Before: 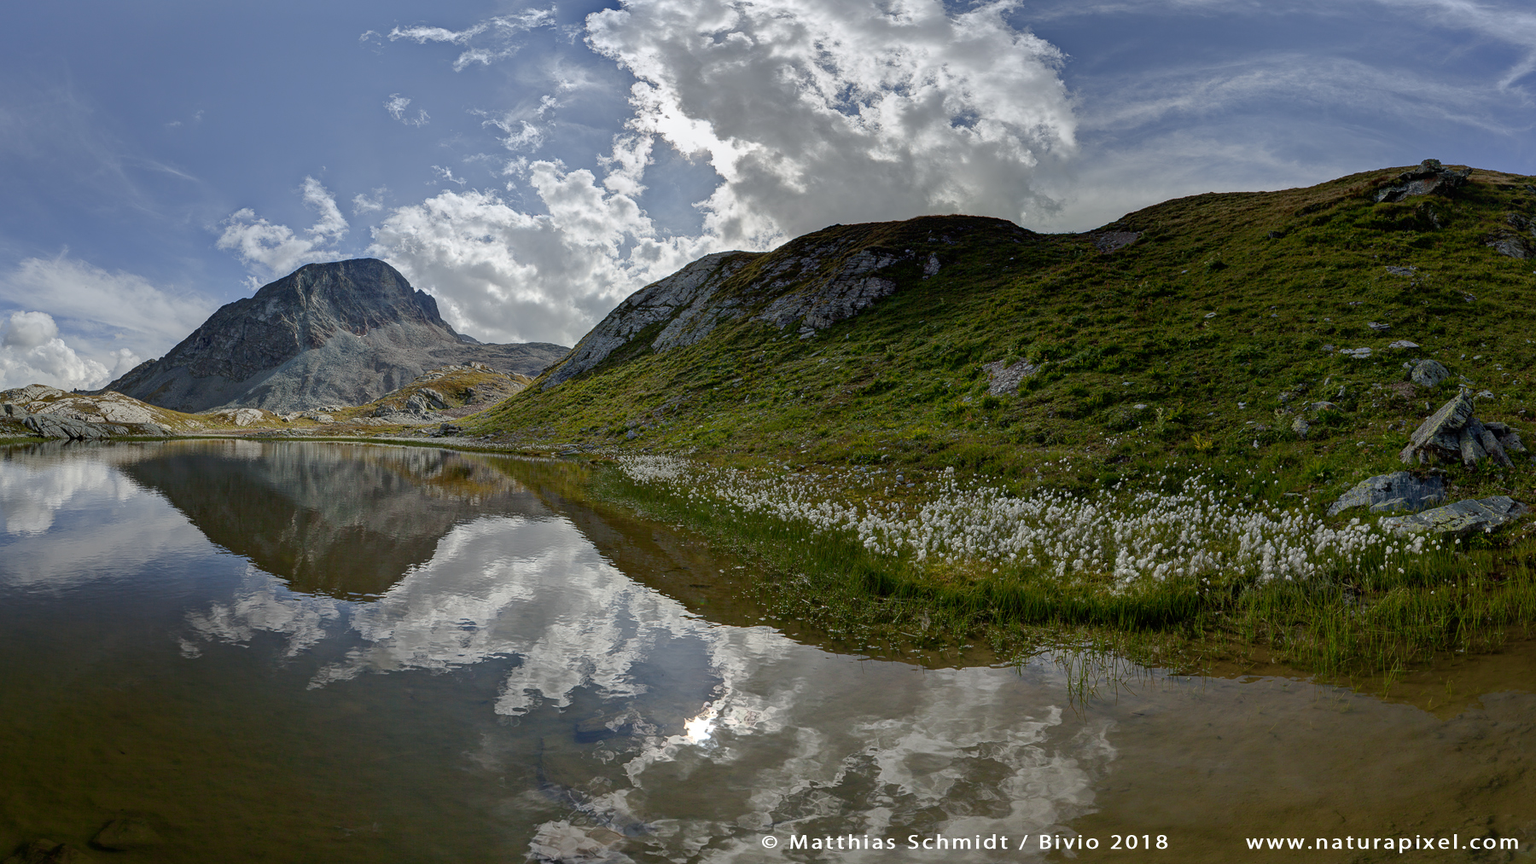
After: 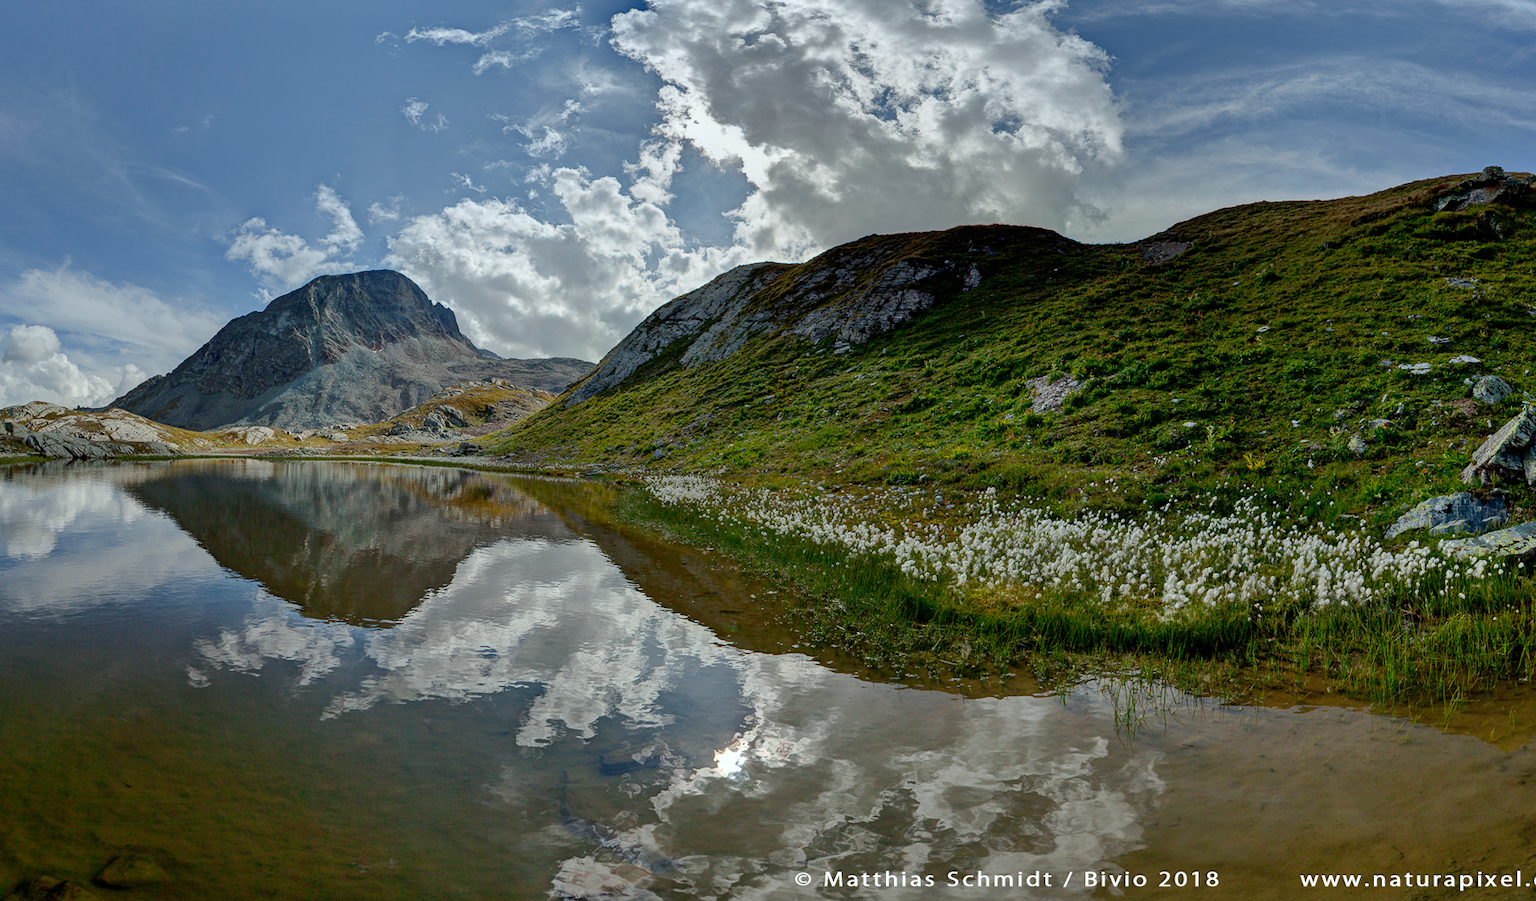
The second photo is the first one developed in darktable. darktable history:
crop: right 4.126%, bottom 0.031%
shadows and highlights: low approximation 0.01, soften with gaussian
white balance: red 0.978, blue 0.999
